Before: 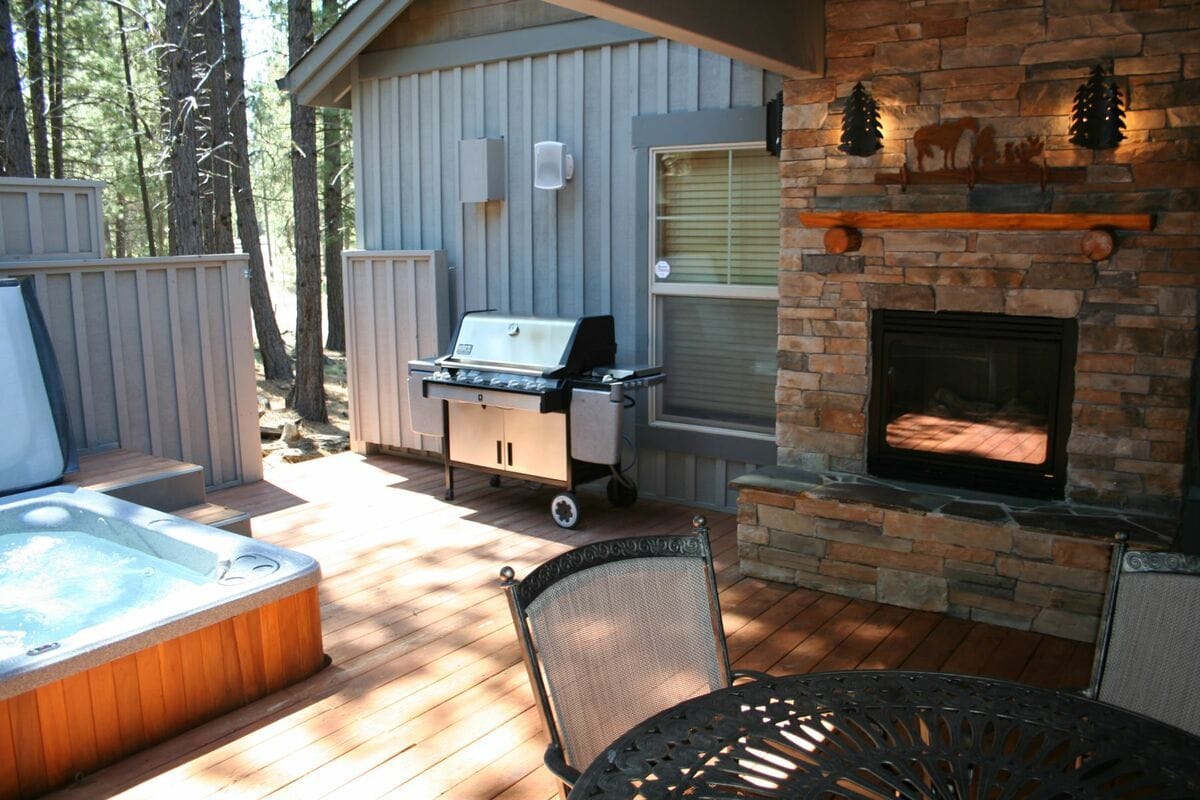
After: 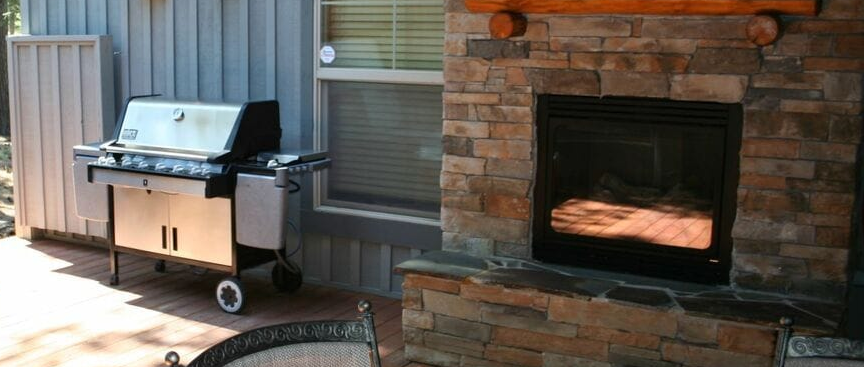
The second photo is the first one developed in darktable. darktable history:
exposure: compensate highlight preservation false
crop and rotate: left 27.938%, top 27.046%, bottom 27.046%
